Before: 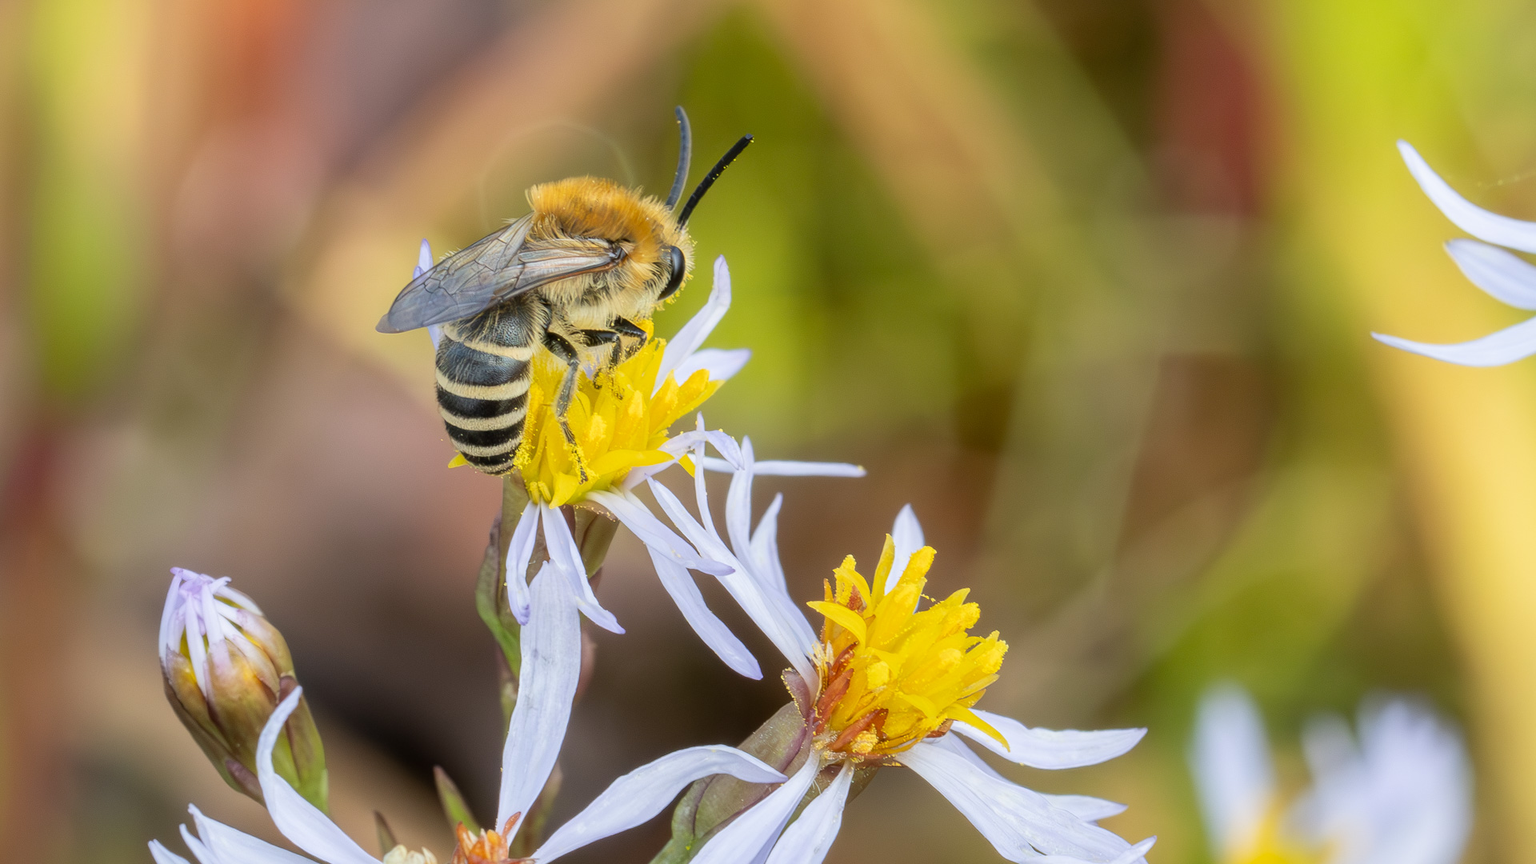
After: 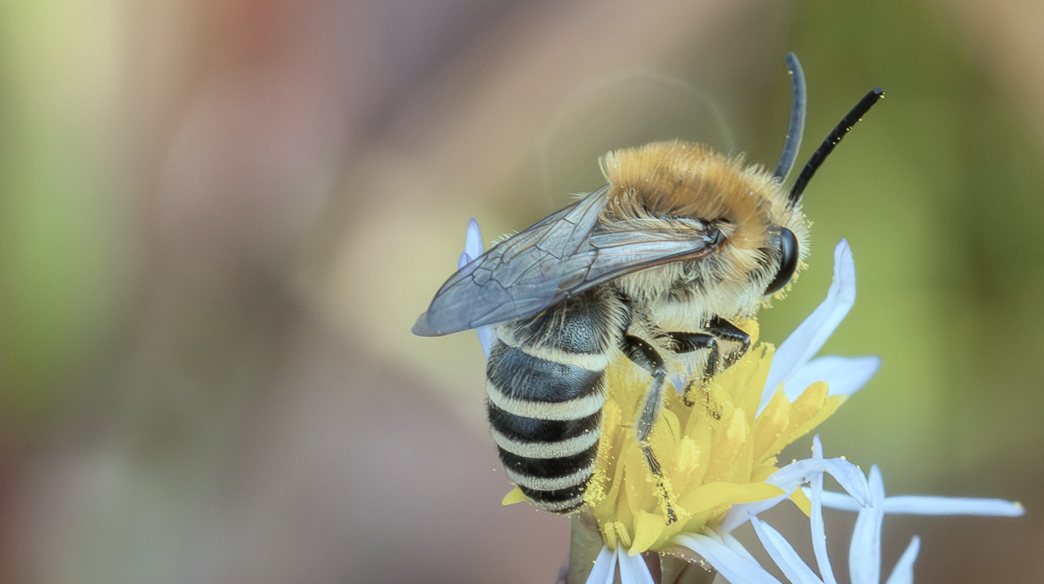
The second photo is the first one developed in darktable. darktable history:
crop and rotate: left 3.065%, top 7.547%, right 42.542%, bottom 38.325%
color correction: highlights a* -13, highlights b* -17.49, saturation 0.711
